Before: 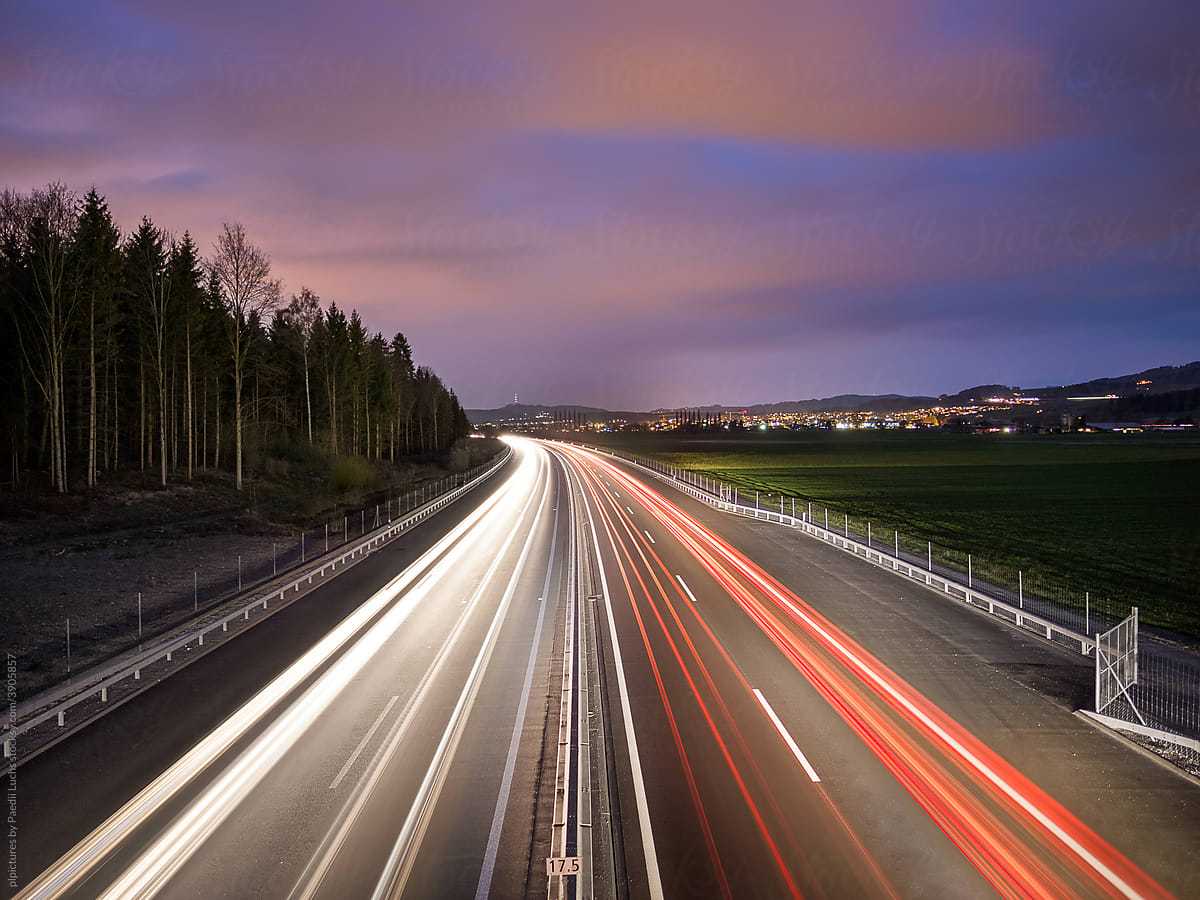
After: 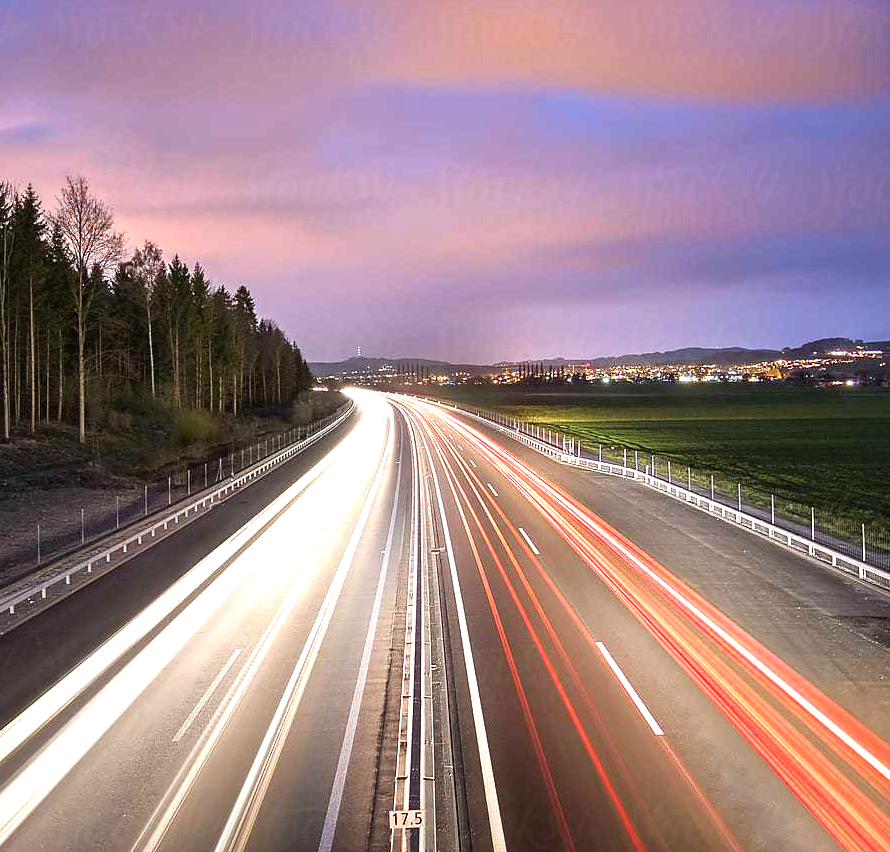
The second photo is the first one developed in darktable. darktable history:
exposure: black level correction 0, exposure 0.9 EV, compensate highlight preservation false
crop and rotate: left 13.15%, top 5.251%, right 12.609%
